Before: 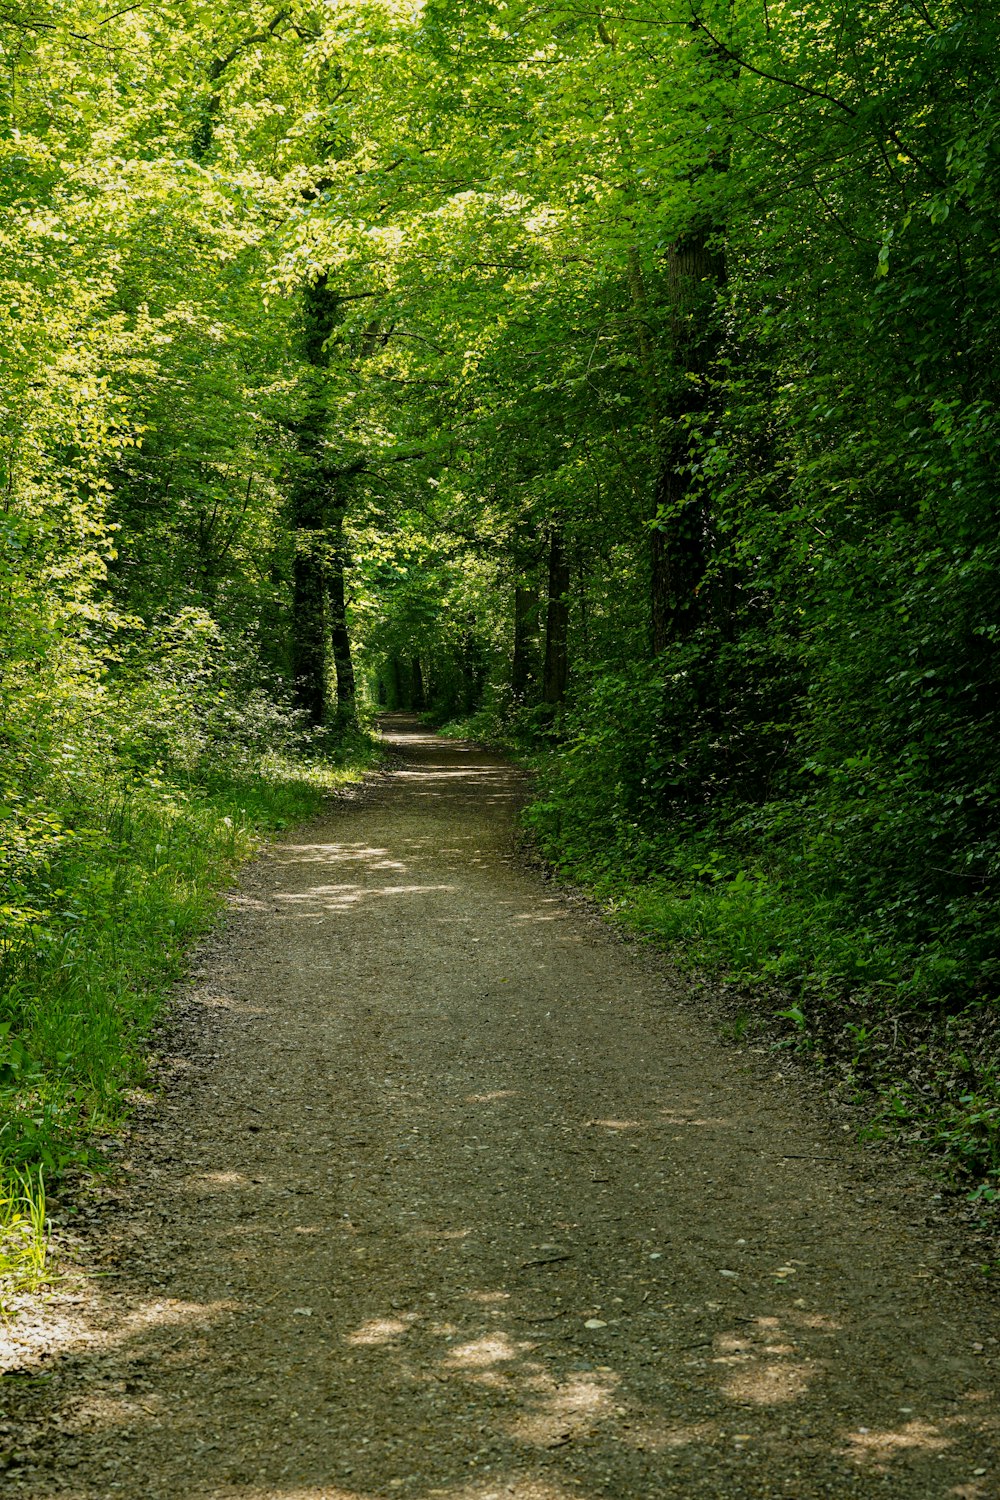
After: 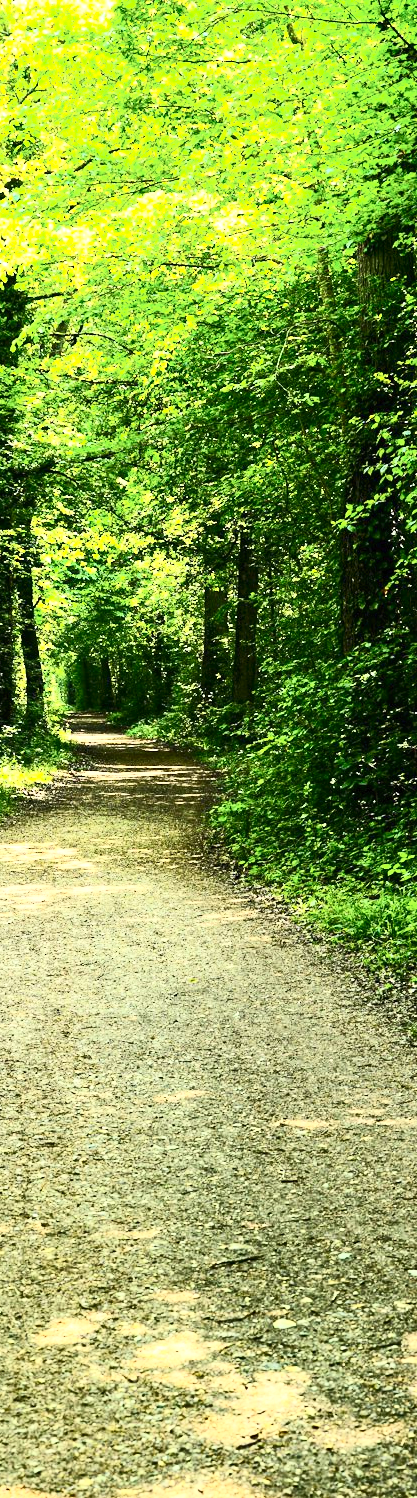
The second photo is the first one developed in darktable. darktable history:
exposure: exposure 1.219 EV, compensate exposure bias true, compensate highlight preservation false
contrast brightness saturation: contrast 0.61, brightness 0.323, saturation 0.144
crop: left 31.155%, right 27.126%
